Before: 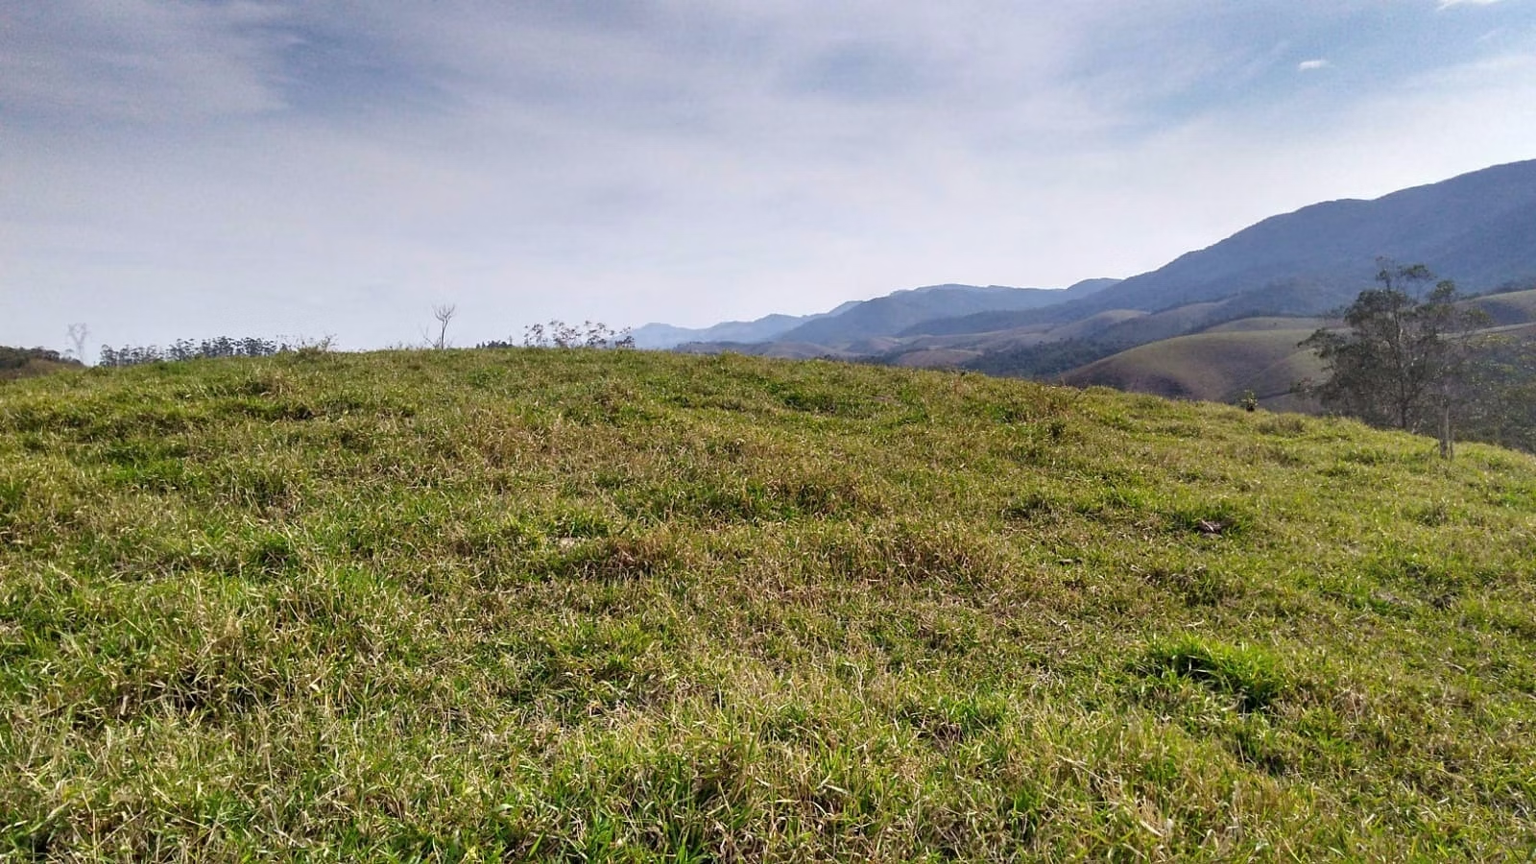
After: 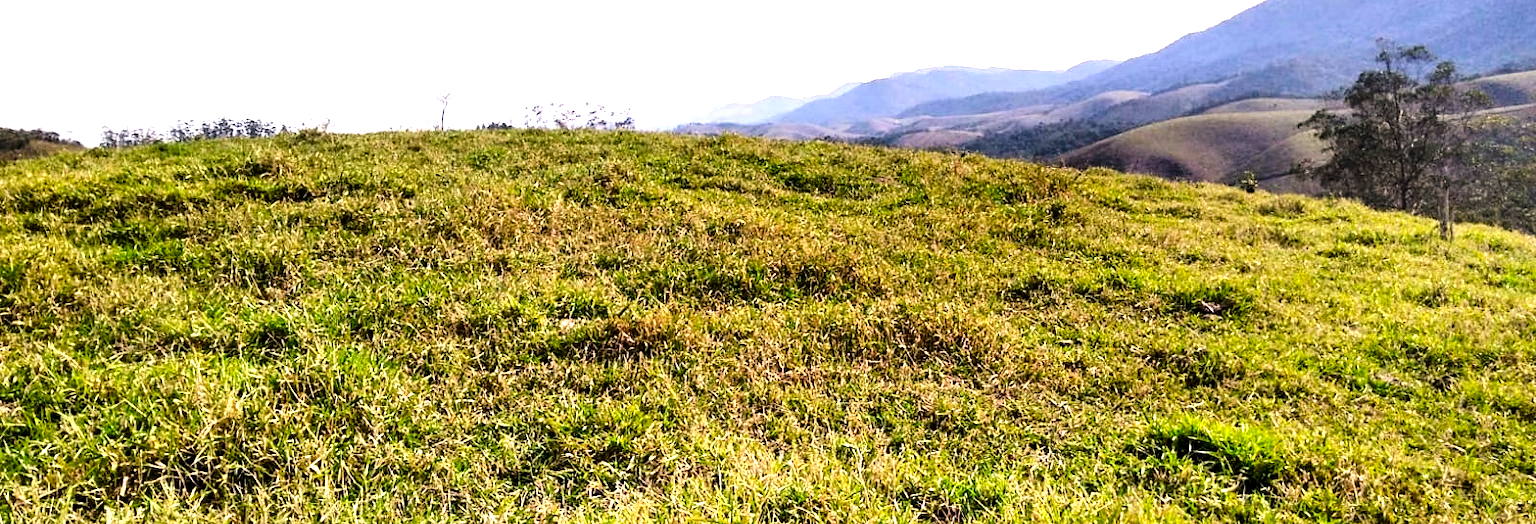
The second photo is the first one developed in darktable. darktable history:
crop and rotate: top 25.373%, bottom 13.946%
color correction: highlights a* 5.93, highlights b* 4.86
exposure: black level correction 0, exposure 0.499 EV, compensate highlight preservation false
local contrast: mode bilateral grid, contrast 14, coarseness 36, detail 104%, midtone range 0.2
tone equalizer: -8 EV -0.747 EV, -7 EV -0.725 EV, -6 EV -0.573 EV, -5 EV -0.363 EV, -3 EV 0.403 EV, -2 EV 0.6 EV, -1 EV 0.68 EV, +0 EV 0.742 EV
contrast brightness saturation: contrast 0.129, brightness -0.236, saturation 0.142
tone curve: curves: ch0 [(0.003, 0) (0.066, 0.023) (0.149, 0.094) (0.264, 0.238) (0.395, 0.421) (0.517, 0.56) (0.688, 0.743) (0.813, 0.846) (1, 1)]; ch1 [(0, 0) (0.164, 0.115) (0.337, 0.332) (0.39, 0.398) (0.464, 0.461) (0.501, 0.5) (0.507, 0.503) (0.534, 0.537) (0.577, 0.59) (0.652, 0.681) (0.733, 0.749) (0.811, 0.796) (1, 1)]; ch2 [(0, 0) (0.337, 0.382) (0.464, 0.476) (0.501, 0.502) (0.527, 0.54) (0.551, 0.565) (0.6, 0.59) (0.687, 0.675) (1, 1)], color space Lab, linked channels, preserve colors none
